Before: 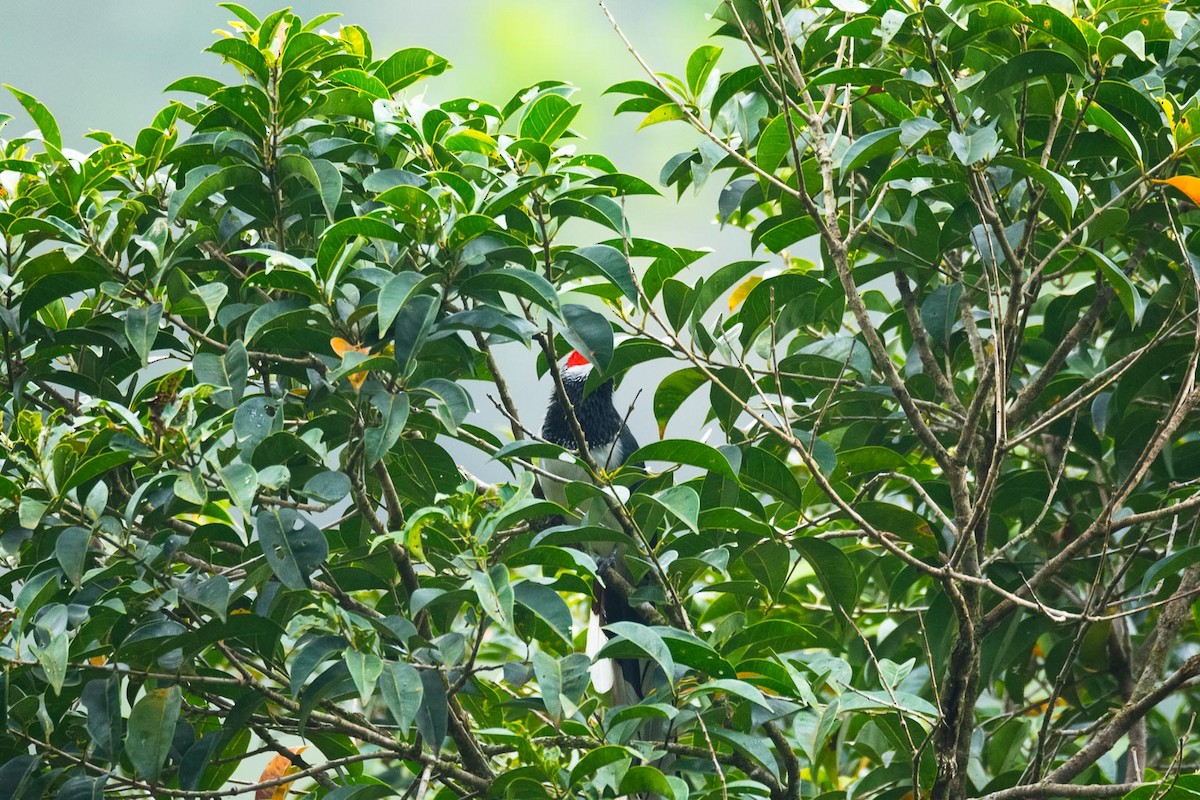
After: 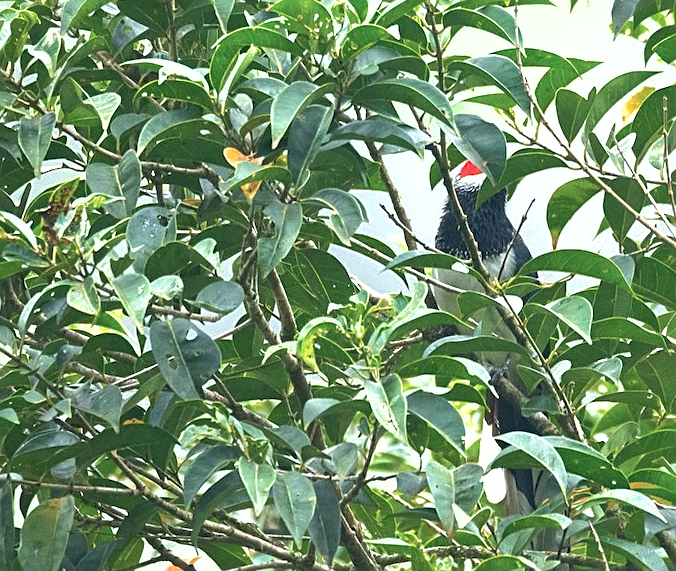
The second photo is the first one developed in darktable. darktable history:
sharpen: on, module defaults
crop: left 8.966%, top 23.852%, right 34.699%, bottom 4.703%
exposure: black level correction 0.001, exposure 0.675 EV, compensate highlight preservation false
color zones: curves: ch0 [(0, 0.5) (0.143, 0.5) (0.286, 0.5) (0.429, 0.5) (0.62, 0.489) (0.714, 0.445) (0.844, 0.496) (1, 0.5)]; ch1 [(0, 0.5) (0.143, 0.5) (0.286, 0.5) (0.429, 0.5) (0.571, 0.5) (0.714, 0.523) (0.857, 0.5) (1, 0.5)]
shadows and highlights: on, module defaults
color balance: input saturation 80.07%
